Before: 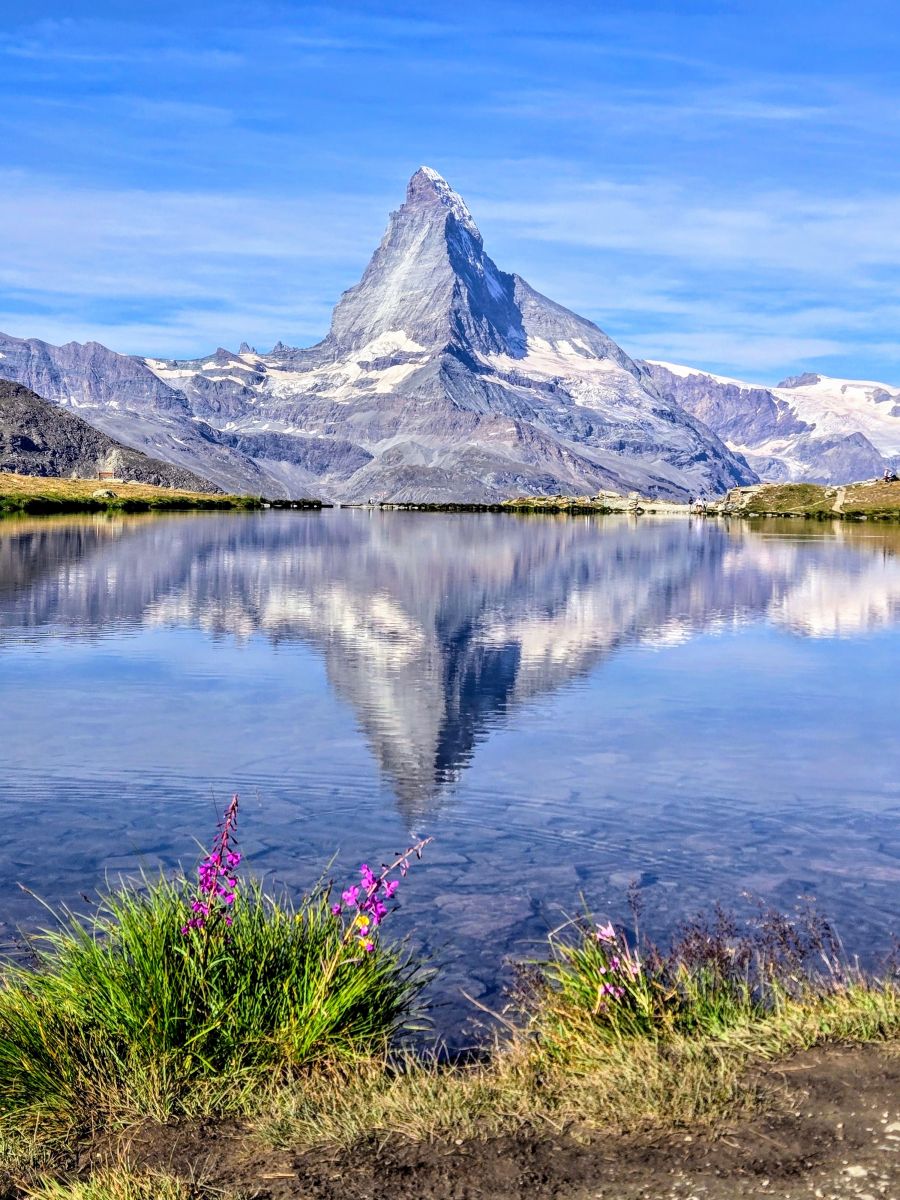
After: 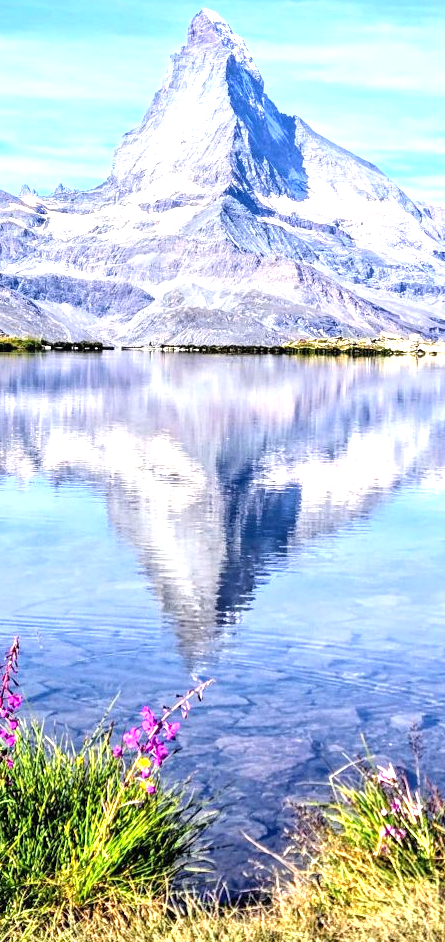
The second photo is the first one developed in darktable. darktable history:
crop and rotate: angle 0.02°, left 24.353%, top 13.219%, right 26.156%, bottom 8.224%
exposure: black level correction 0, exposure 1.1 EV, compensate highlight preservation false
